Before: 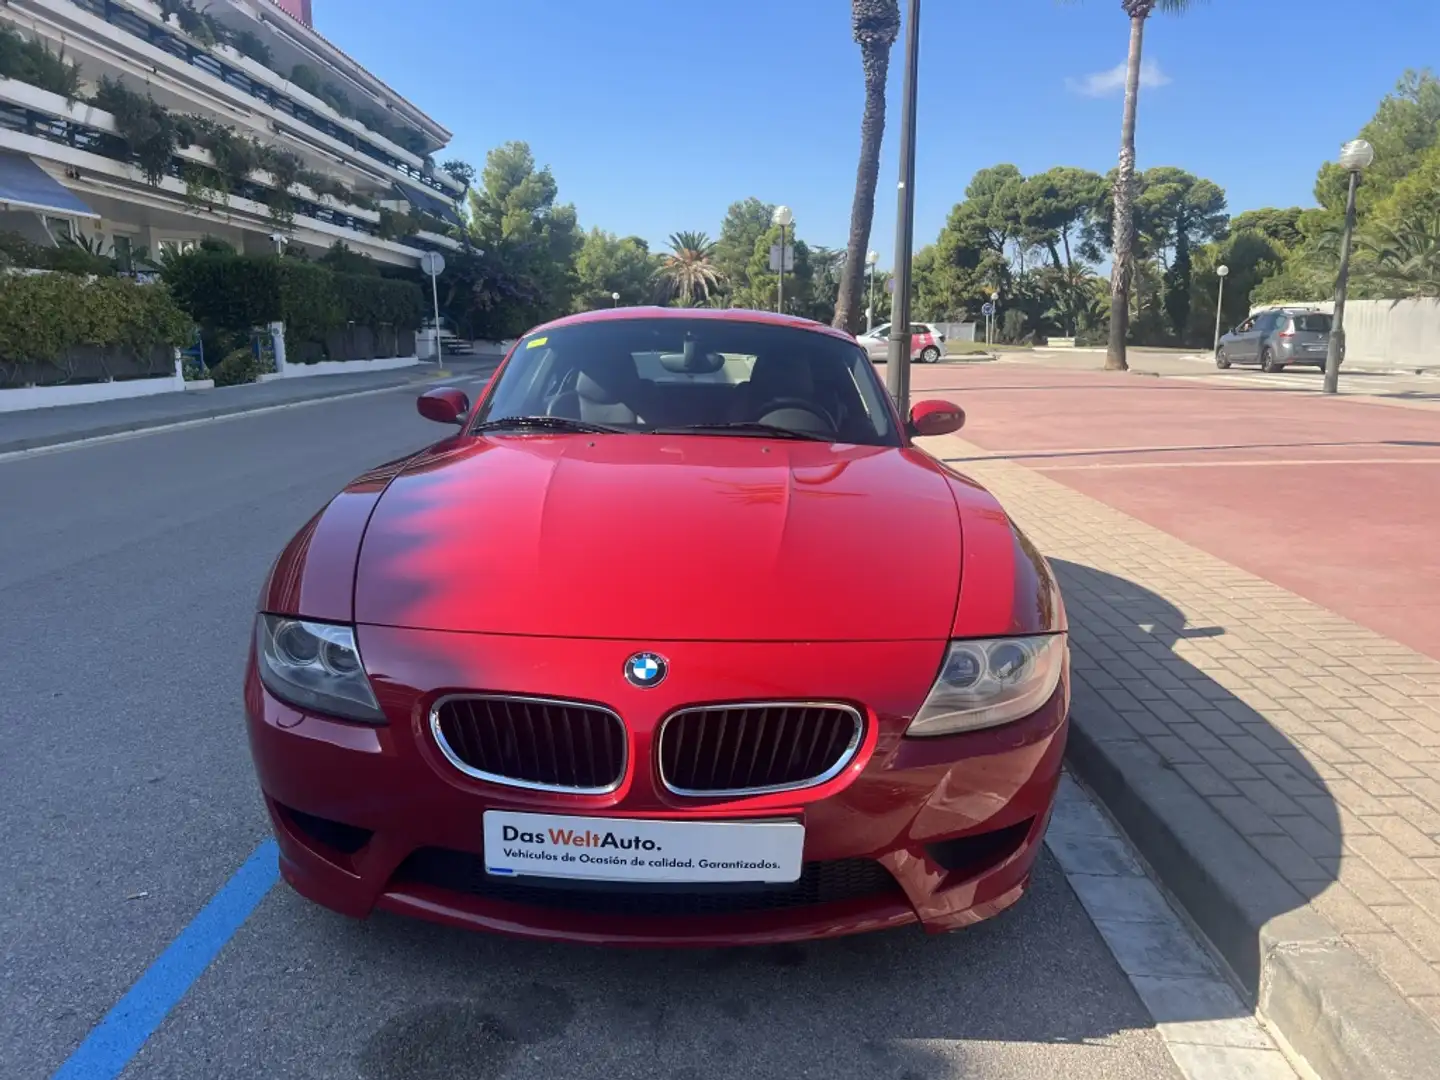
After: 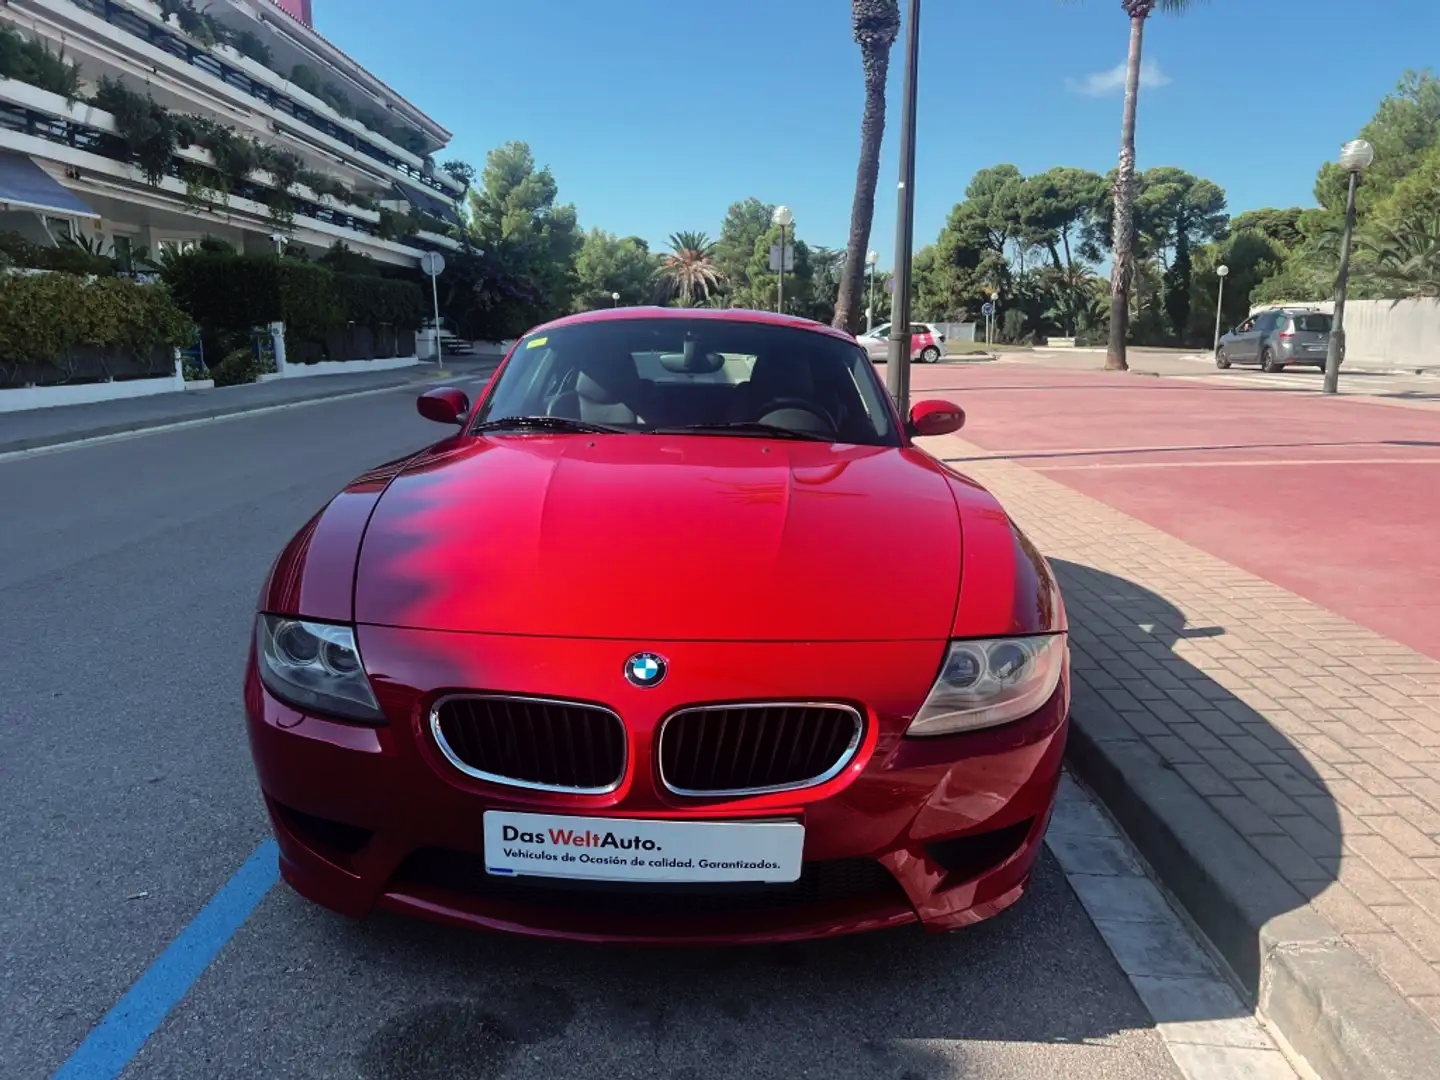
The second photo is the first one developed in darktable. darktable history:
tone curve: curves: ch0 [(0, 0) (0.003, 0.001) (0.011, 0.004) (0.025, 0.011) (0.044, 0.021) (0.069, 0.028) (0.1, 0.036) (0.136, 0.051) (0.177, 0.085) (0.224, 0.127) (0.277, 0.193) (0.335, 0.266) (0.399, 0.338) (0.468, 0.419) (0.543, 0.504) (0.623, 0.593) (0.709, 0.689) (0.801, 0.784) (0.898, 0.888) (1, 1)], preserve colors none
color look up table: target L [94.63, 93.05, 90.49, 89.97, 84.77, 77.18, 76.59, 59.73, 55.42, 47.46, 12.61, 200.45, 87.15, 78.12, 64.5, 57.64, 55.6, 52.32, 56.54, 45.54, 42.52, 35.99, 29.41, 24.44, 28.76, 0.327, 93.05, 80.15, 68.96, 61.74, 59.12, 57.05, 57.62, 47.54, 50.77, 38.45, 44.78, 39.9, 37.8, 31.44, 26.81, 17.56, 13.76, 90.51, 79.36, 78.85, 61.72, 49.35, 29.6], target a [-20.48, -30.95, -56.96, -60.62, -57.58, -49.4, -63.9, -41.42, -14.66, -38.89, -9.987, 0, 1.937, 18.19, 45.99, 8.678, 71.73, 58.84, 73.68, 44.07, 33.57, 46.47, 6.519, 19.32, 37.81, 1.08, -0.343, 31.19, 1.961, 74.88, 80.49, 41.85, 75.99, 56.72, 2.667, 36.4, -0.625, 55.33, 49.68, -0.63, 30.24, 24.55, 27.95, -42.37, -37.82, -45.21, -13.48, -20.1, -2.214], target b [6.55, 54.1, 28.55, 71.44, 16.75, 21.16, 60.27, 16.93, 20.16, 35.37, 16.21, 0, 76.78, 34.35, 38.78, 1.064, 18.81, 50.84, 53.88, 7.029, 32.85, 37.06, 24.69, 15.29, 28.98, 0.508, -0.123, -7.509, -29.58, -15.8, -33.65, -26.91, 15.24, -44.83, -55.27, -72.31, -43.06, -34.09, 0.875, 0.916, -34.89, -10.99, -42.39, -5.788, -21.08, -4.365, -9.42, -17.21, -24.12], num patches 49
